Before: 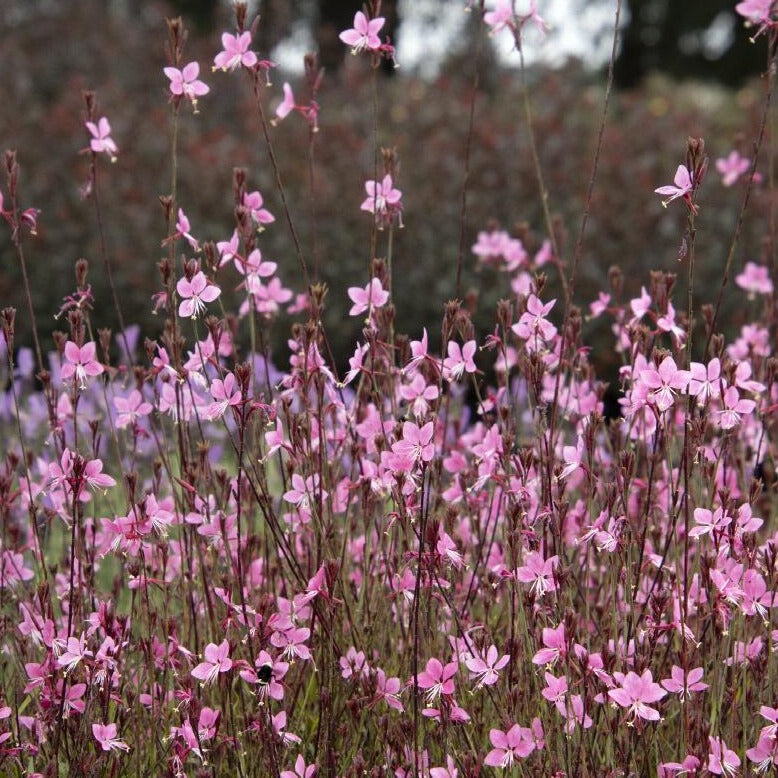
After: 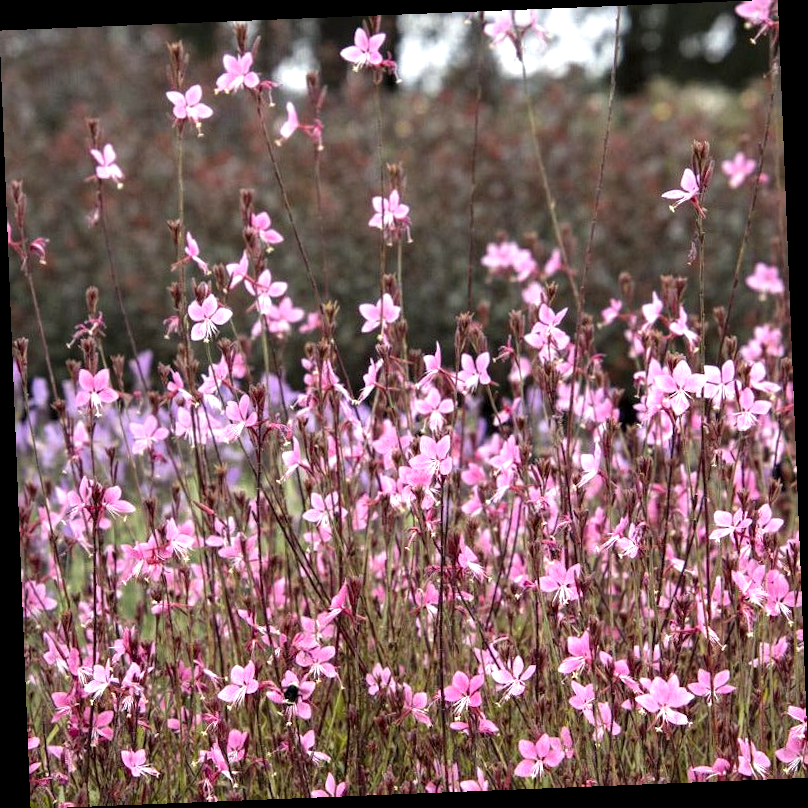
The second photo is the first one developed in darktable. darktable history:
rotate and perspective: rotation -2.29°, automatic cropping off
exposure: black level correction 0, exposure 0.7 EV, compensate exposure bias true, compensate highlight preservation false
local contrast: shadows 94%
